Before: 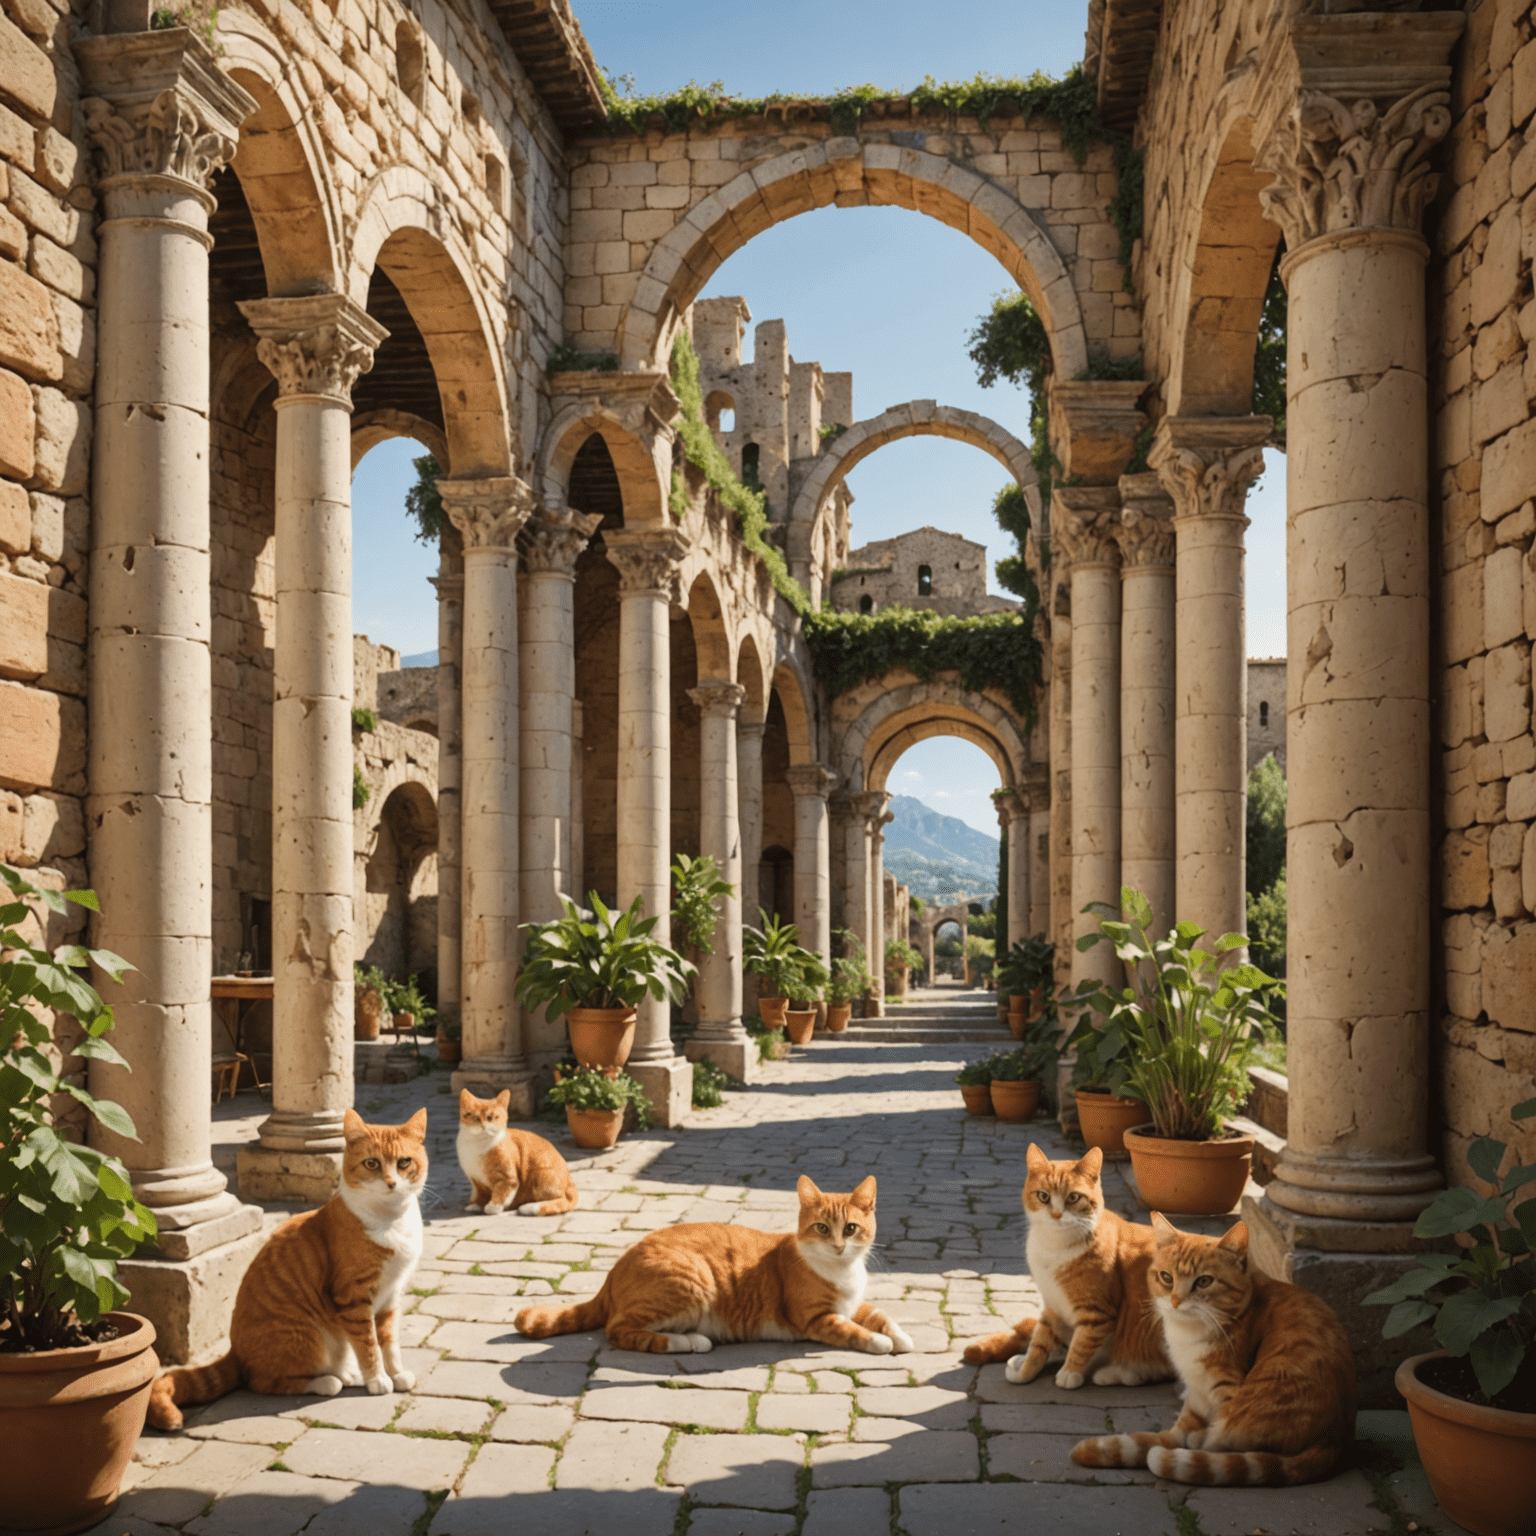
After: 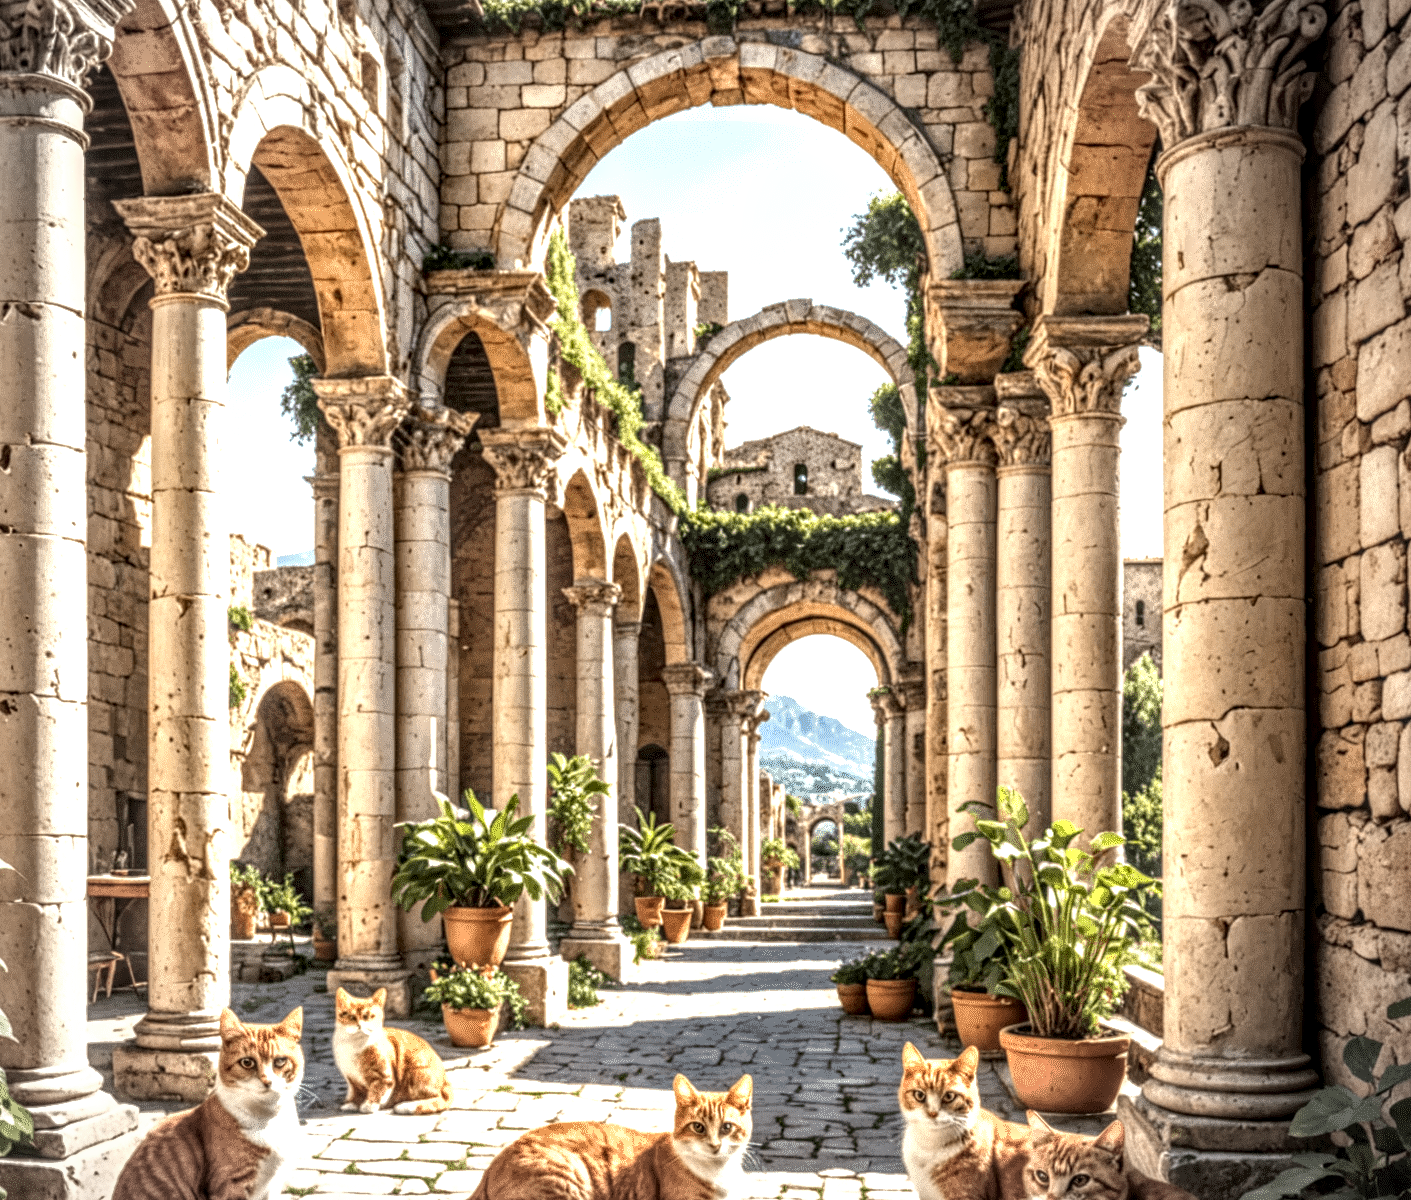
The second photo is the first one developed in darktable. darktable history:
exposure: exposure 0.951 EV, compensate exposure bias true, compensate highlight preservation false
crop: left 8.102%, top 6.587%, bottom 15.286%
vignetting: brightness -0.264, automatic ratio true, unbound false
local contrast: highlights 5%, shadows 5%, detail 298%, midtone range 0.295
